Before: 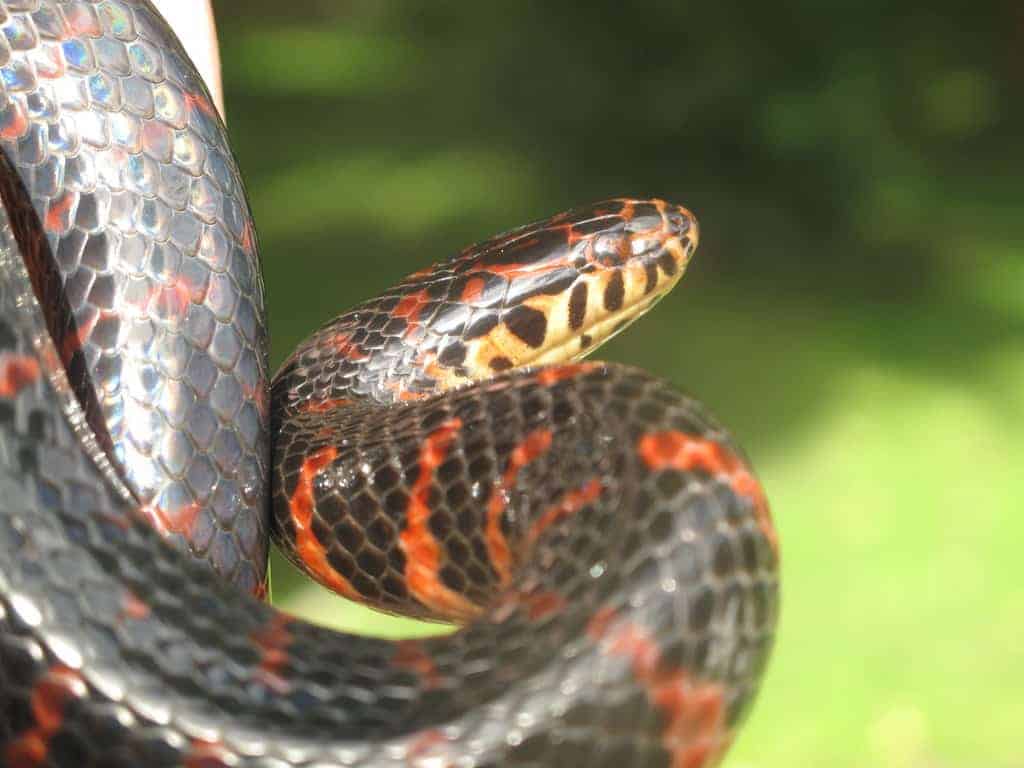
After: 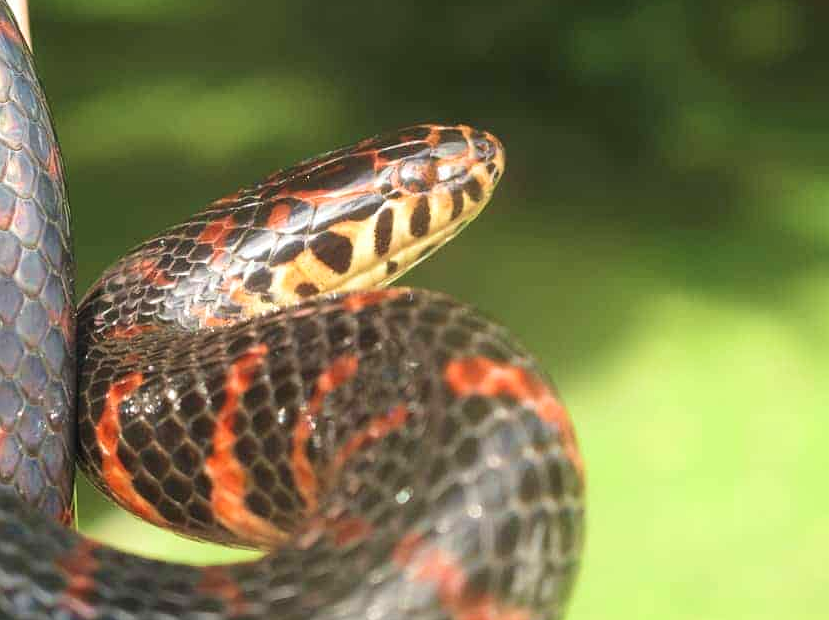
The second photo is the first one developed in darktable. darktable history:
sharpen: amount 0.206
crop: left 18.996%, top 9.641%, right 0.001%, bottom 9.566%
tone curve: curves: ch0 [(0, 0) (0.251, 0.254) (0.689, 0.733) (1, 1)], color space Lab, independent channels, preserve colors none
velvia: on, module defaults
